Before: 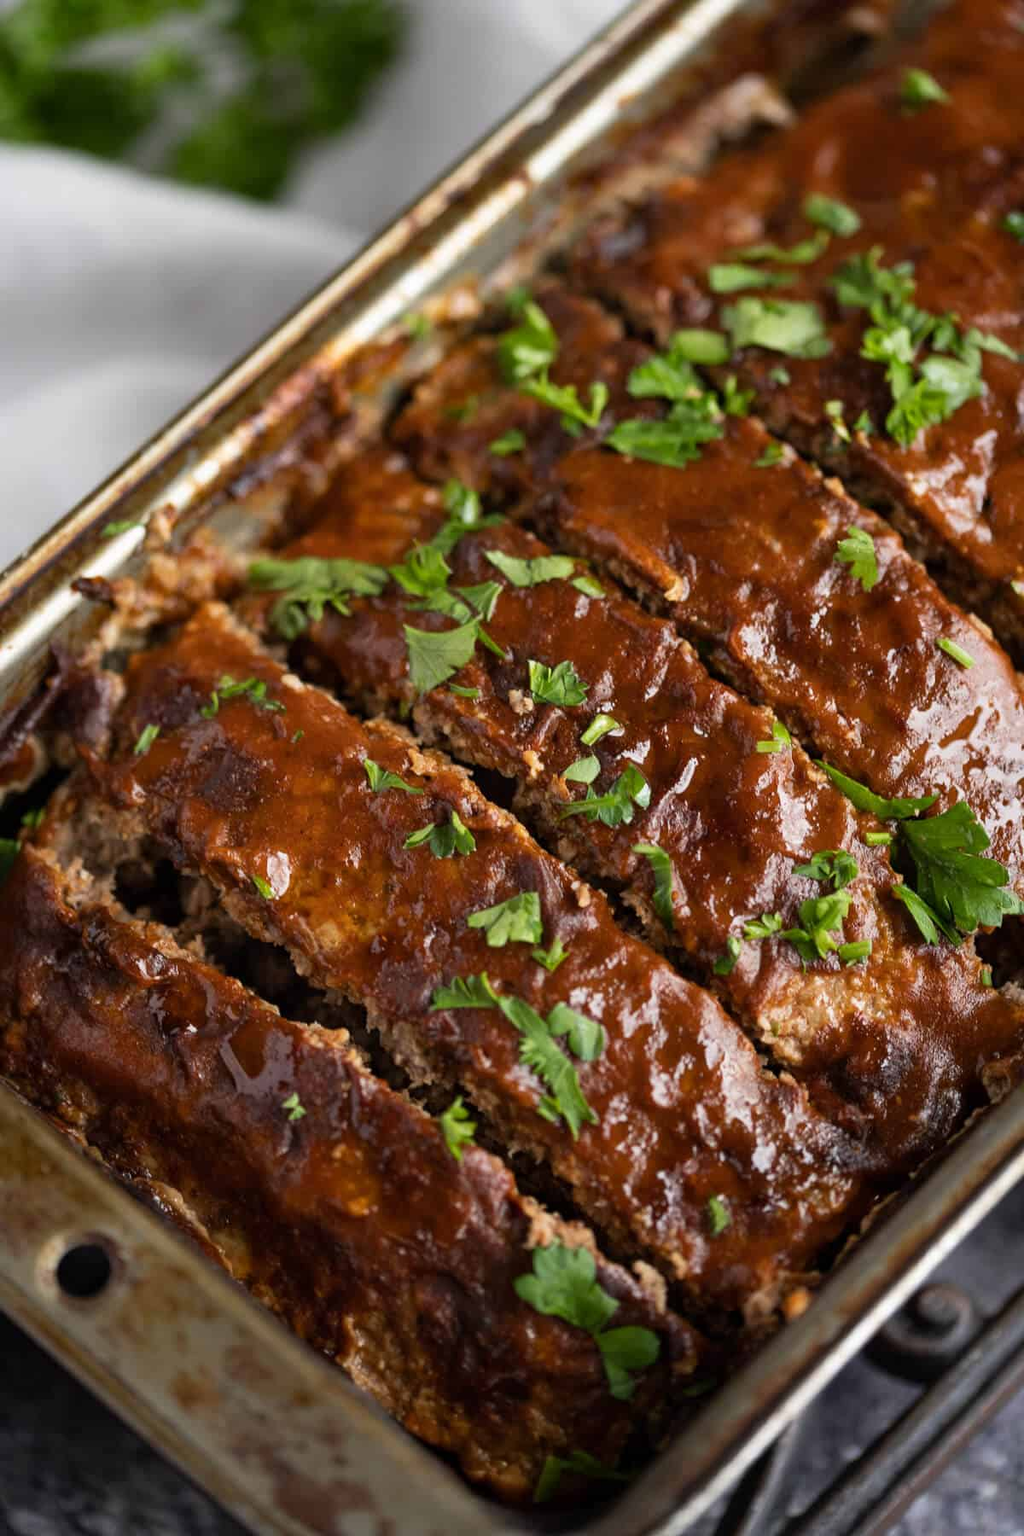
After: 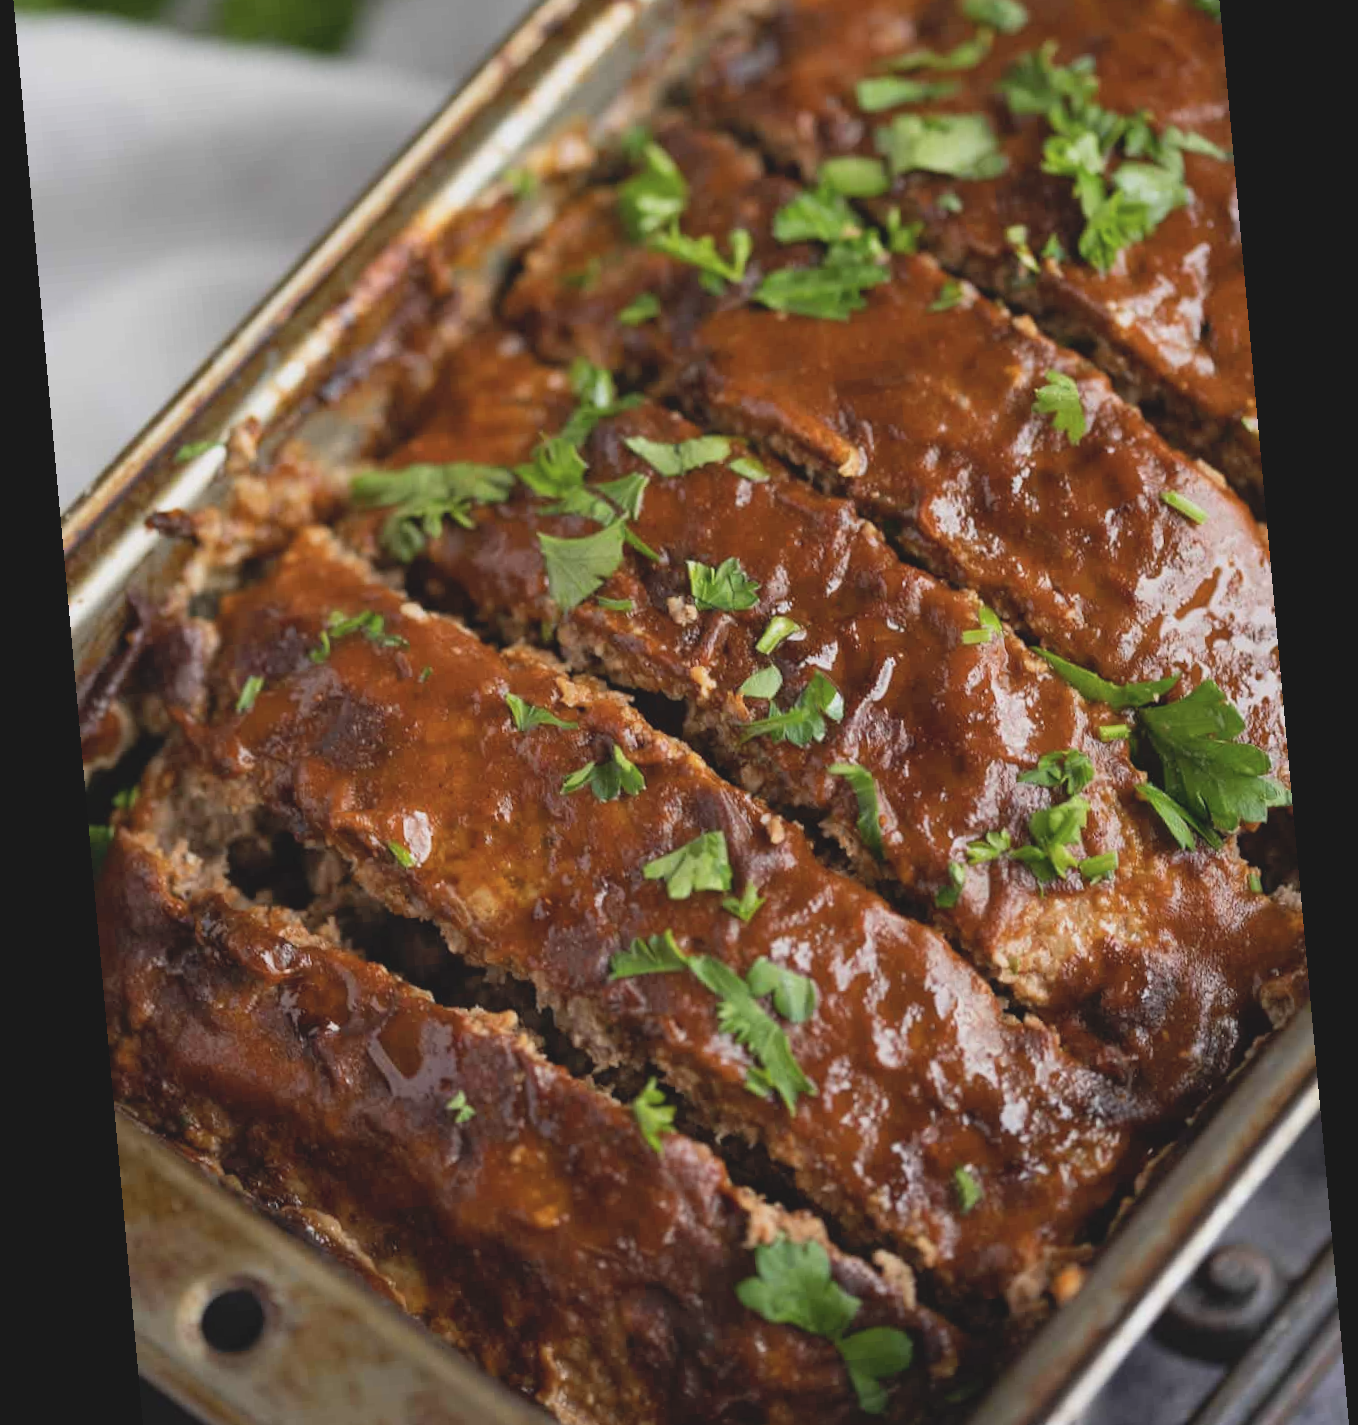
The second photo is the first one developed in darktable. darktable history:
crop: top 13.819%, bottom 11.169%
contrast brightness saturation: contrast -0.15, brightness 0.05, saturation -0.12
rotate and perspective: rotation -5.2°, automatic cropping off
